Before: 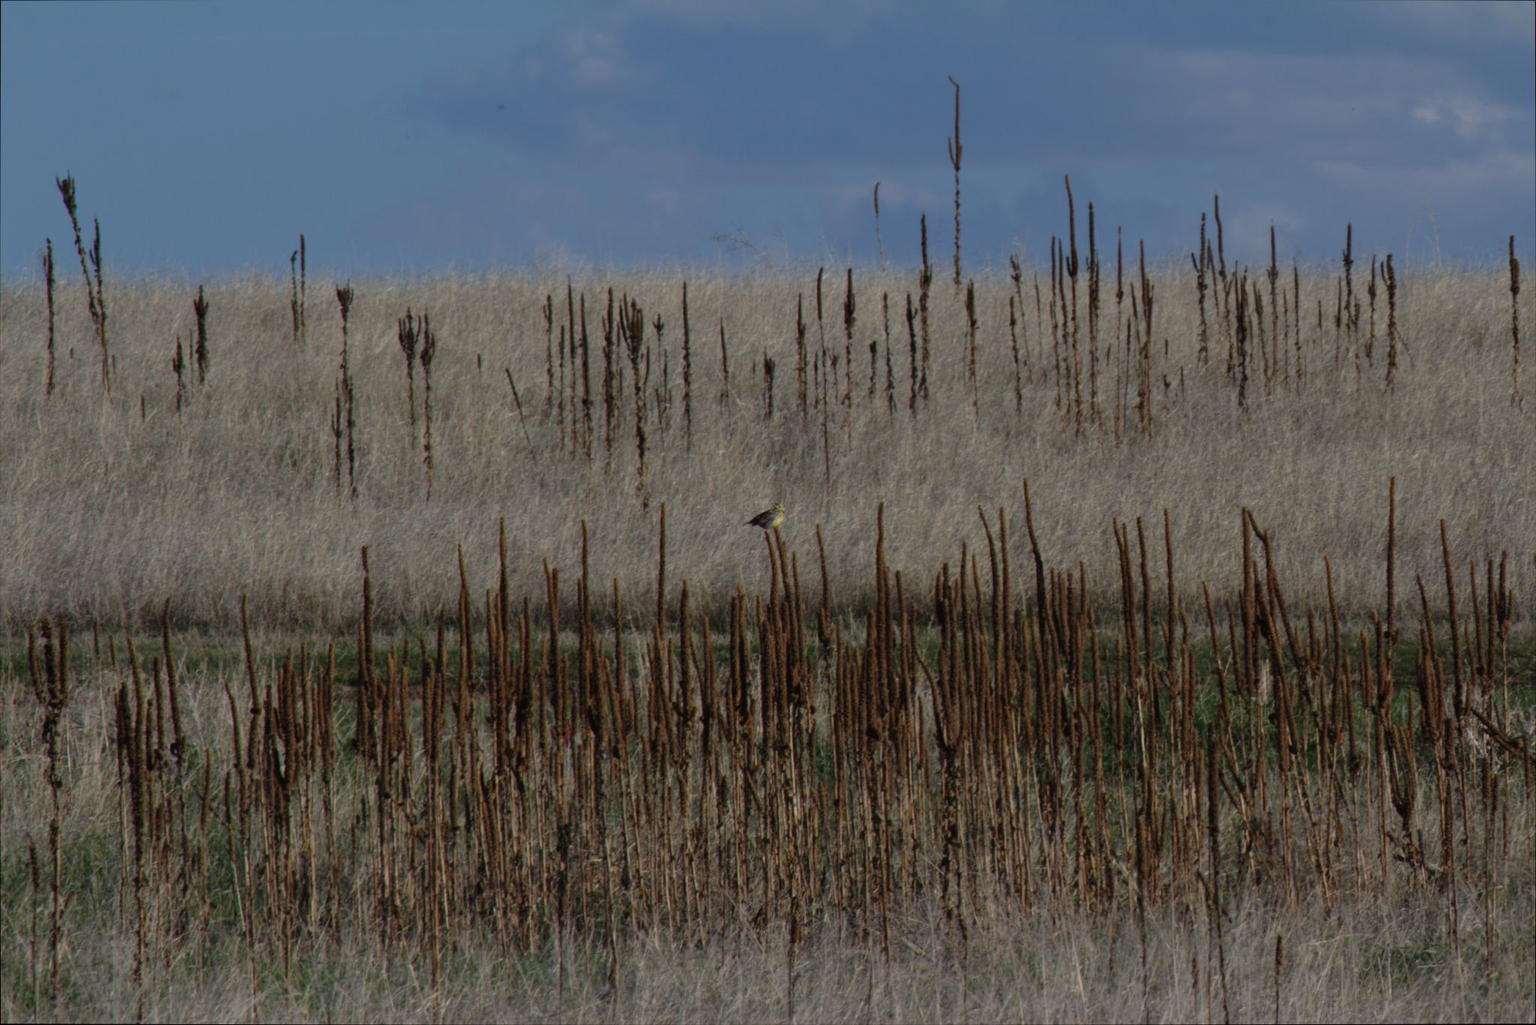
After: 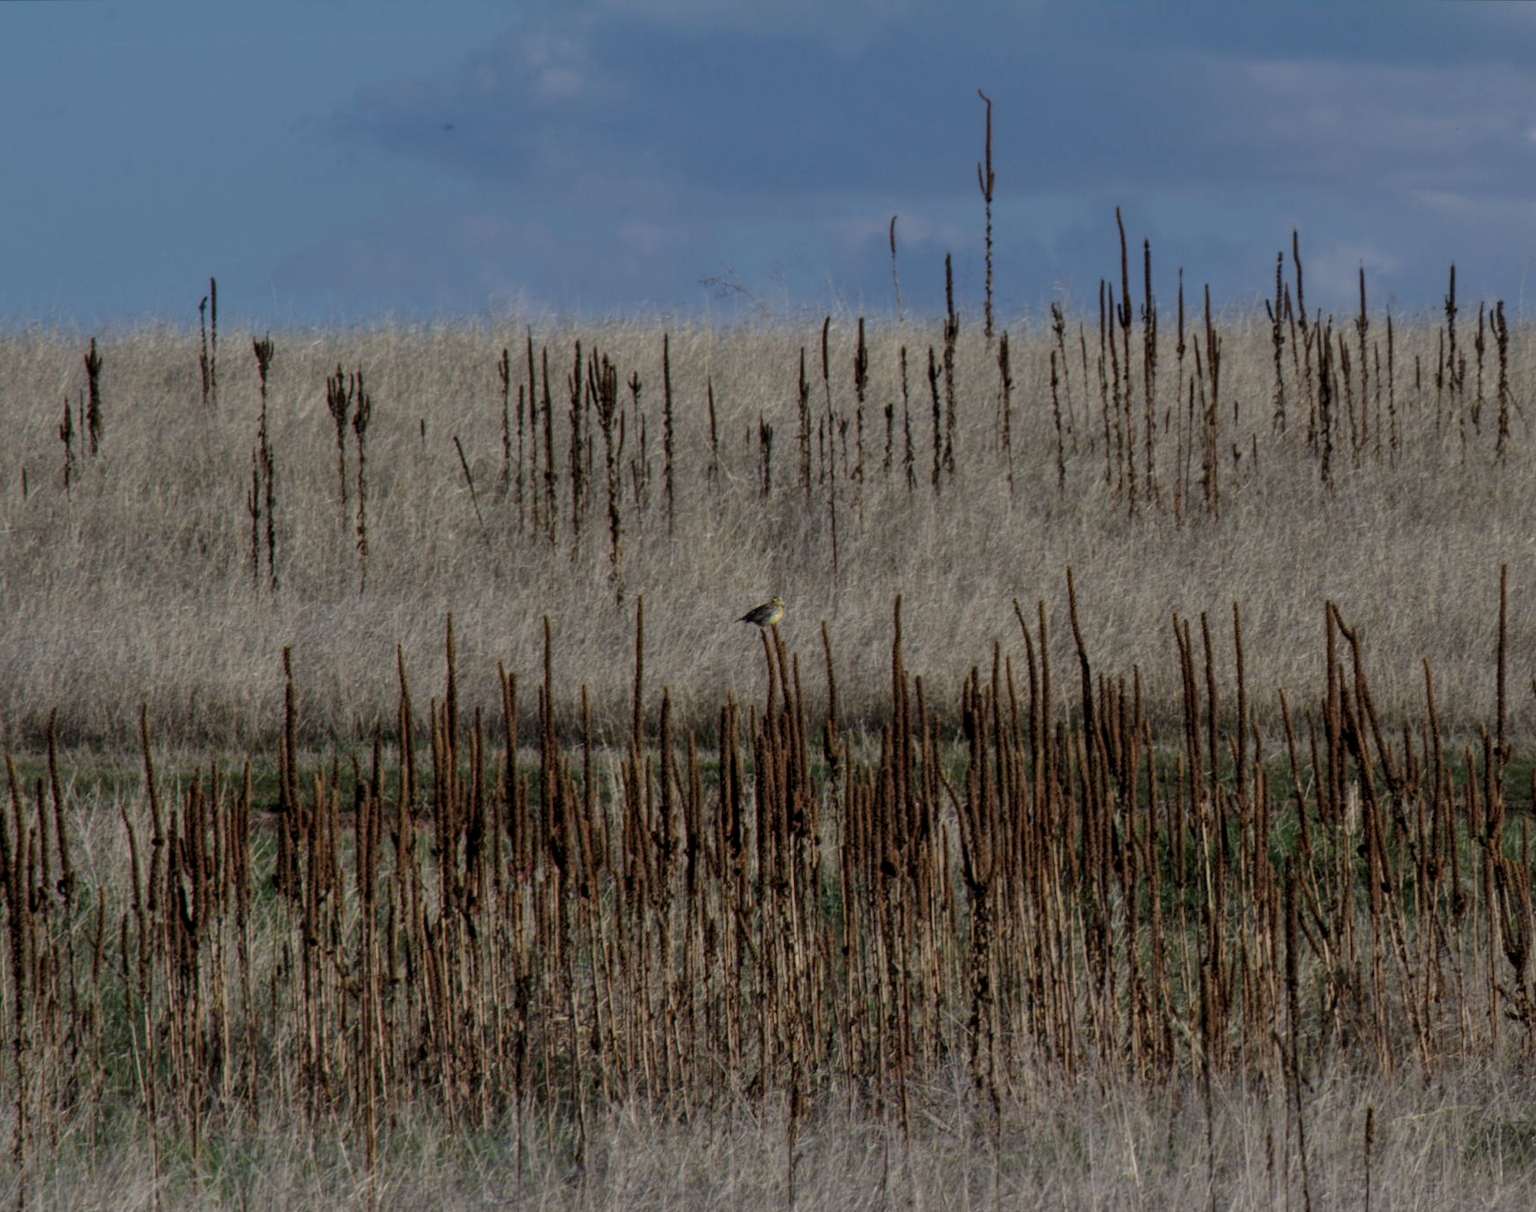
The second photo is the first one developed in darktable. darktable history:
crop: left 8.005%, right 7.489%
local contrast: detail 130%
shadows and highlights: shadows 37.97, highlights -74.05
